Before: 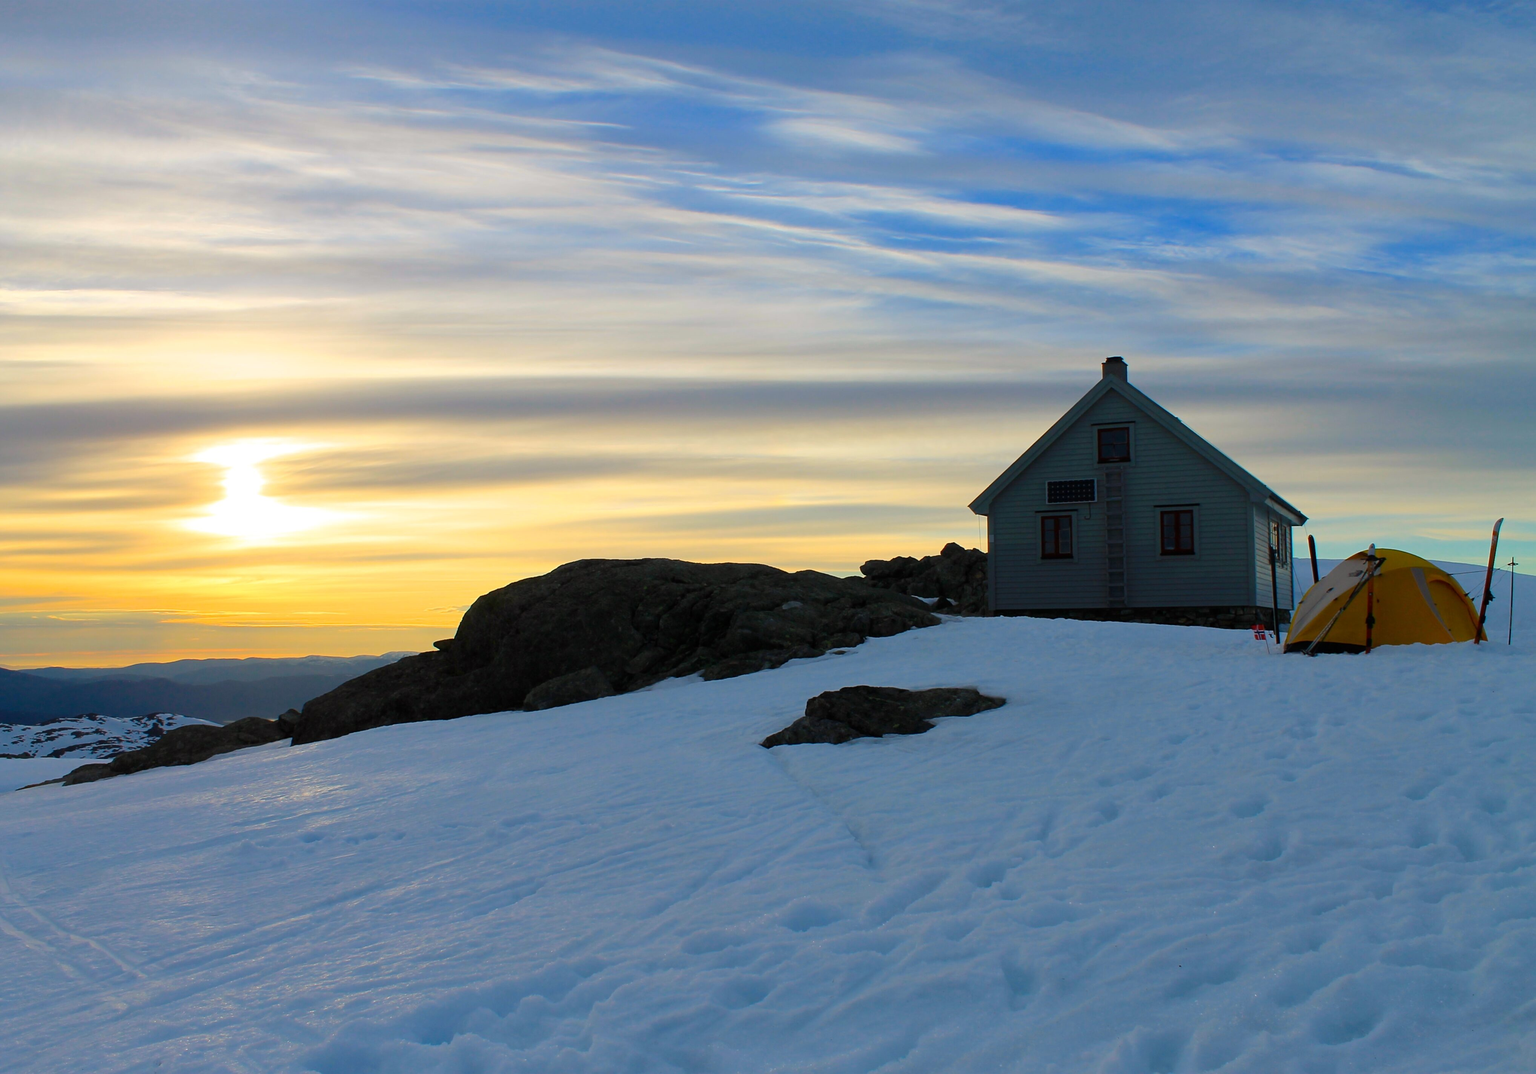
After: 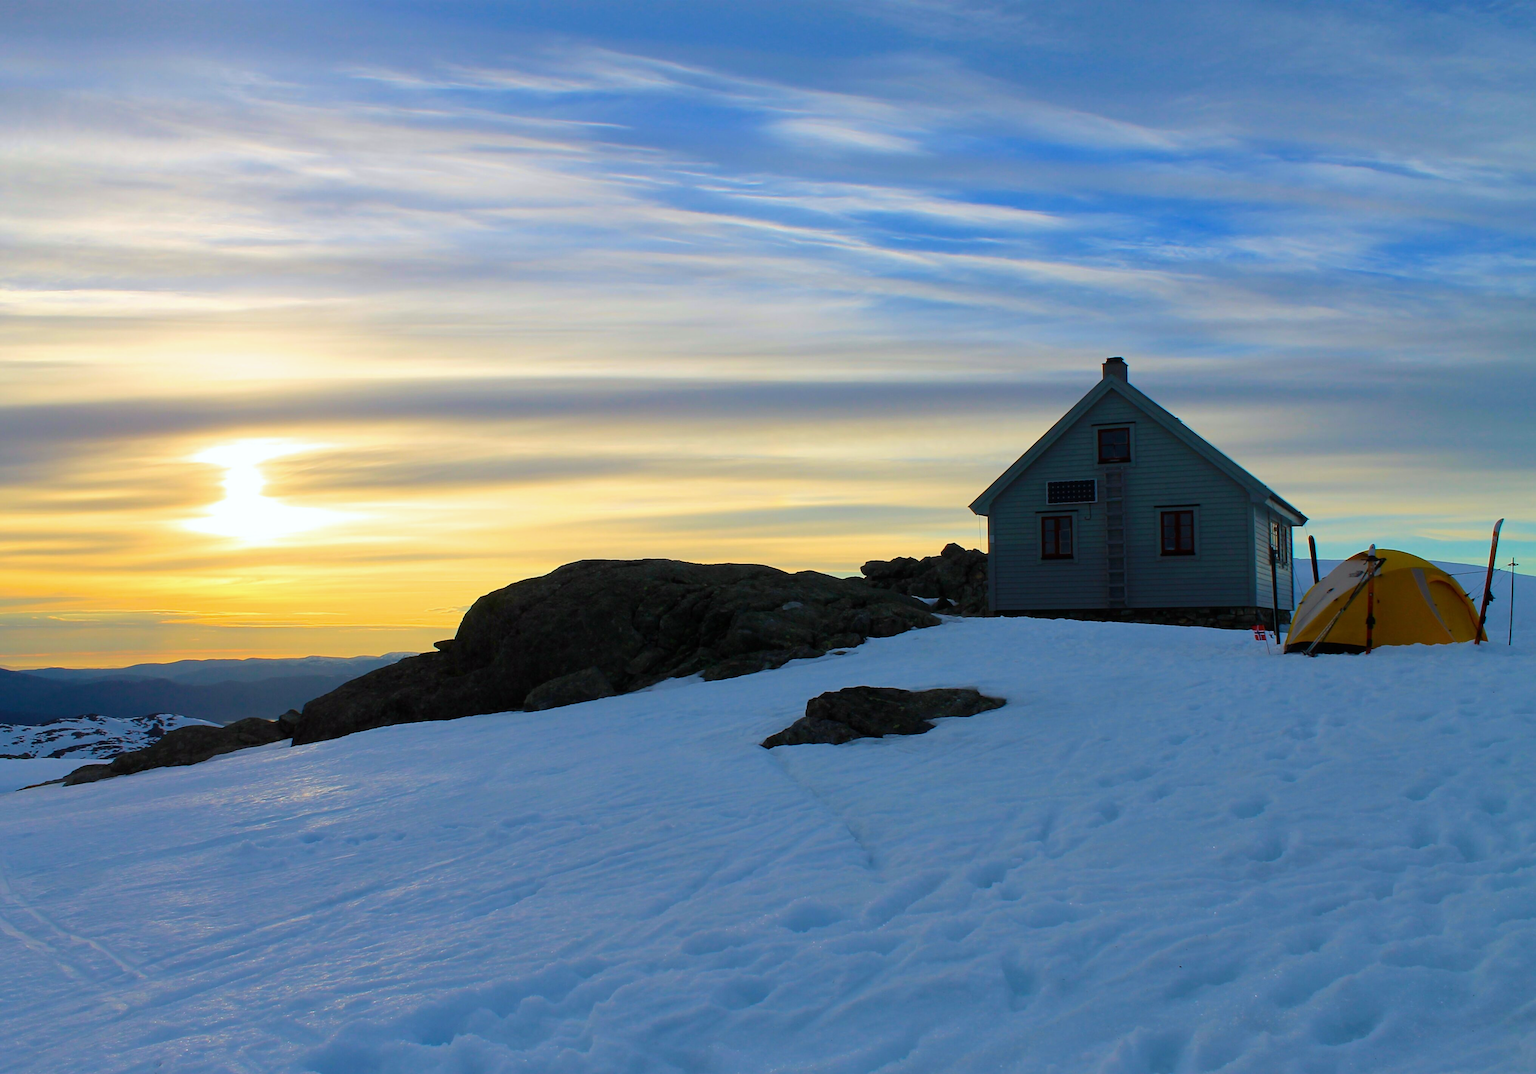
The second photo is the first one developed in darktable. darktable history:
white balance: red 0.976, blue 1.04
velvia: on, module defaults
